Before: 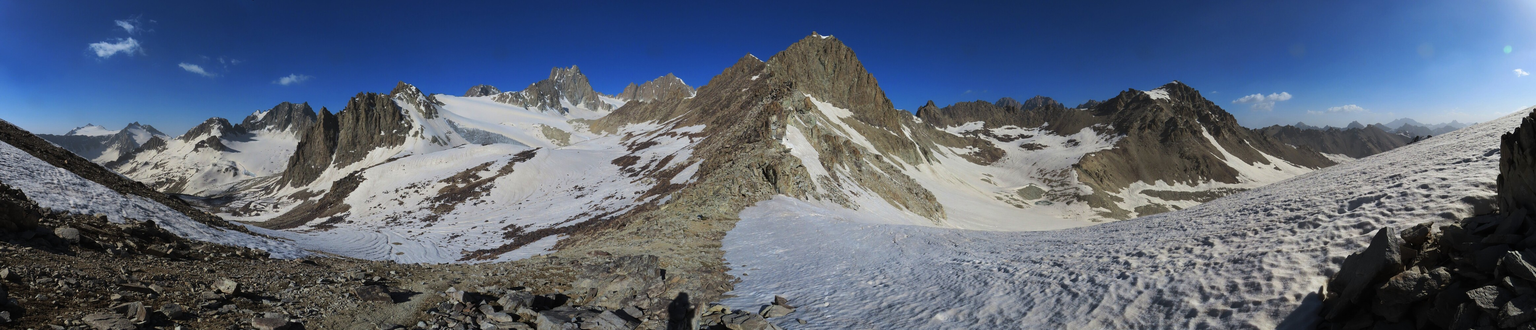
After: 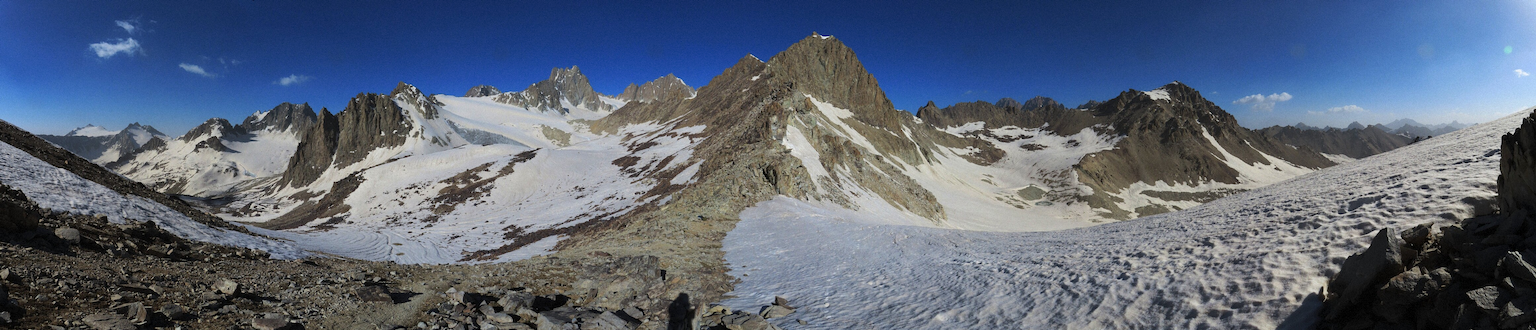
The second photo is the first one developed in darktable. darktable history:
grain: mid-tones bias 0%
